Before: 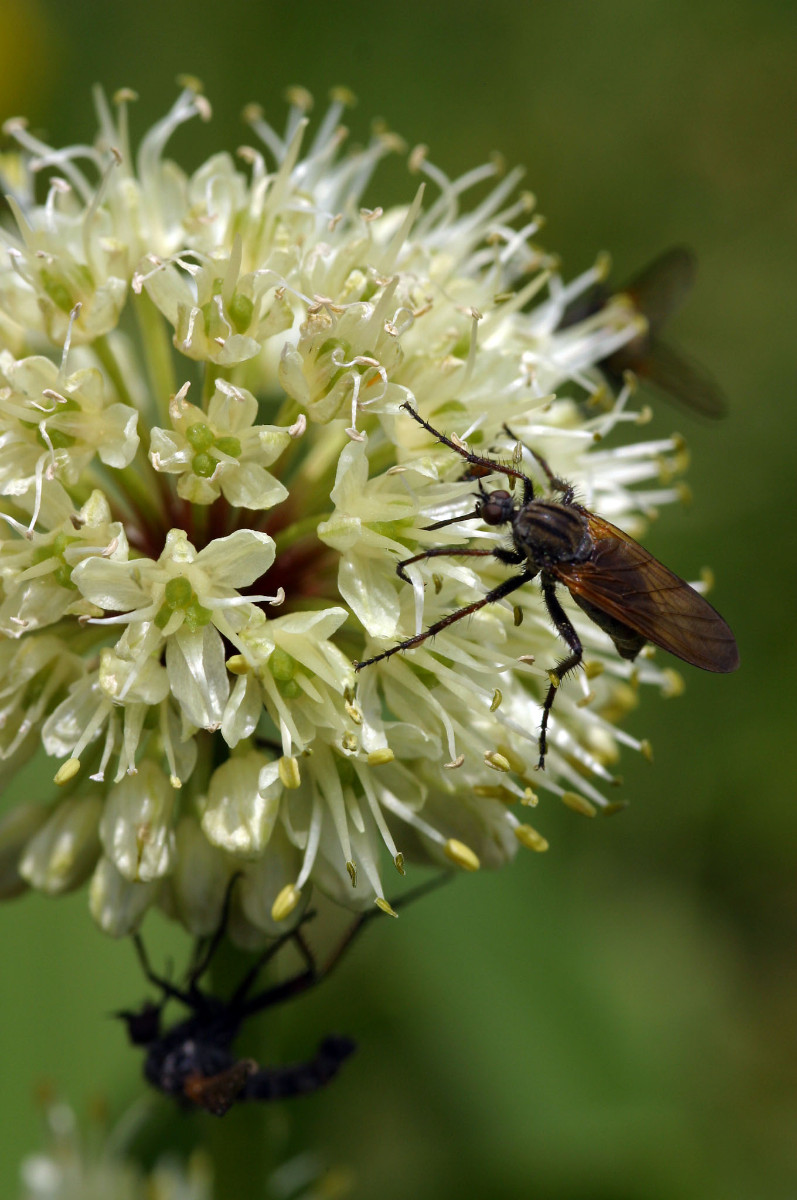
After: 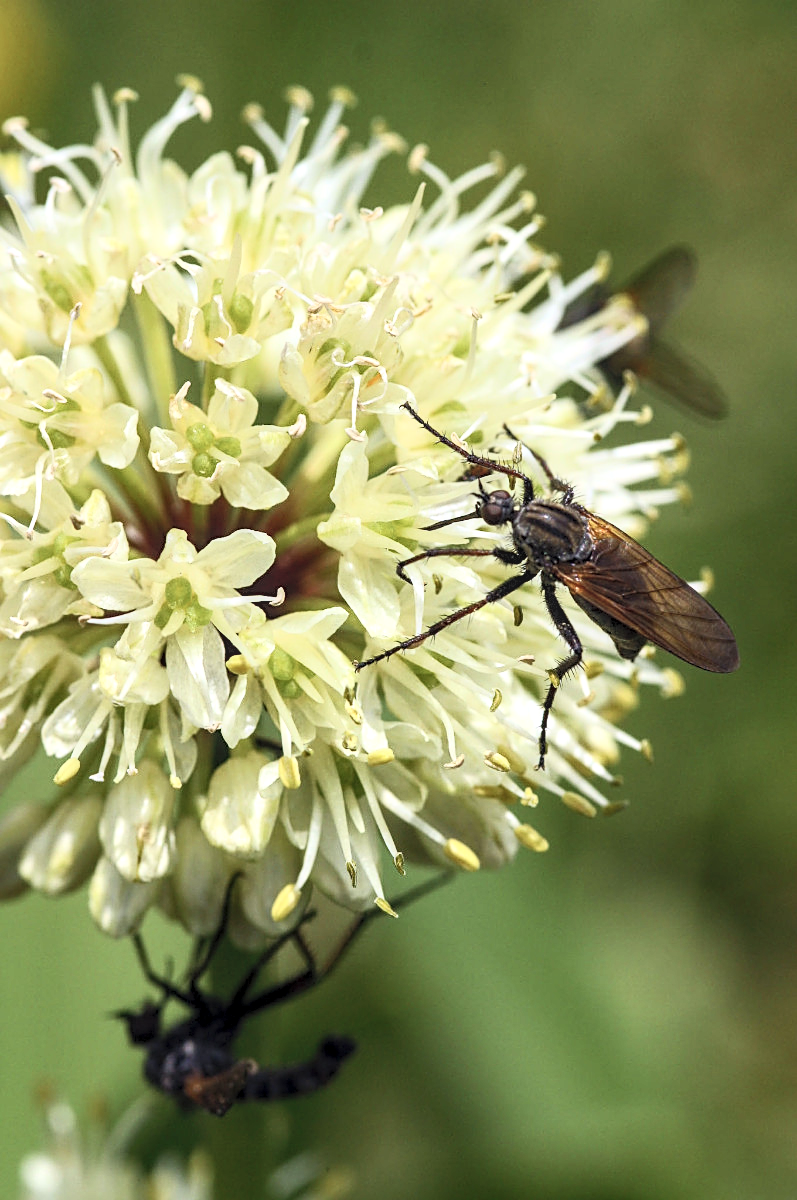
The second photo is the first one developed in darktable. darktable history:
sharpen: on, module defaults
white balance: emerald 1
contrast brightness saturation: contrast 0.39, brightness 0.53
local contrast: on, module defaults
